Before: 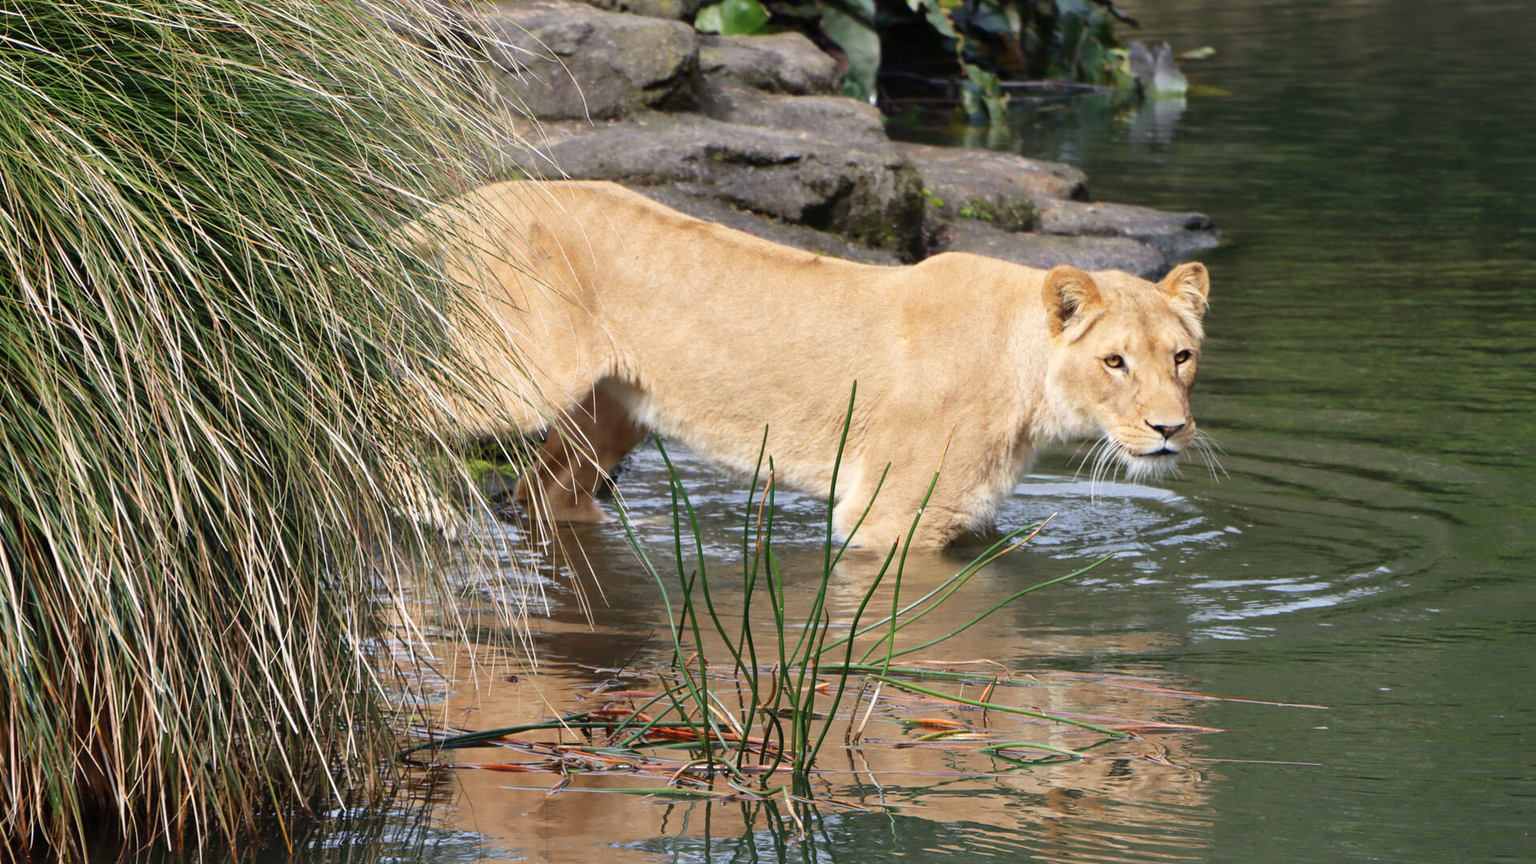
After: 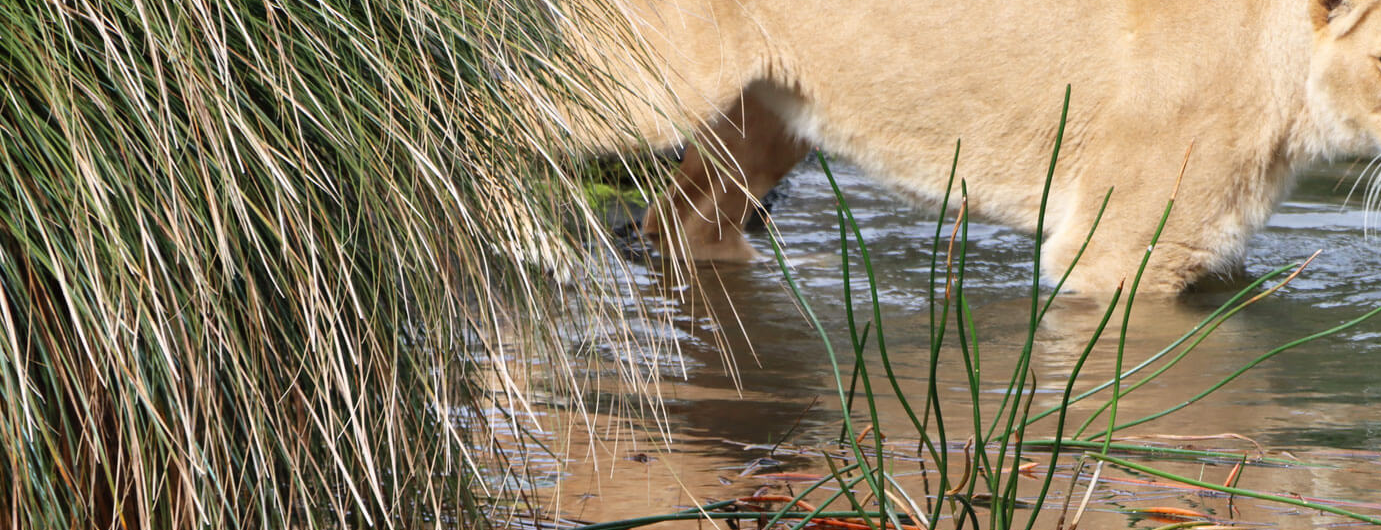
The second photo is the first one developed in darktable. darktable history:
crop: top 36.28%, right 28.05%, bottom 14.633%
